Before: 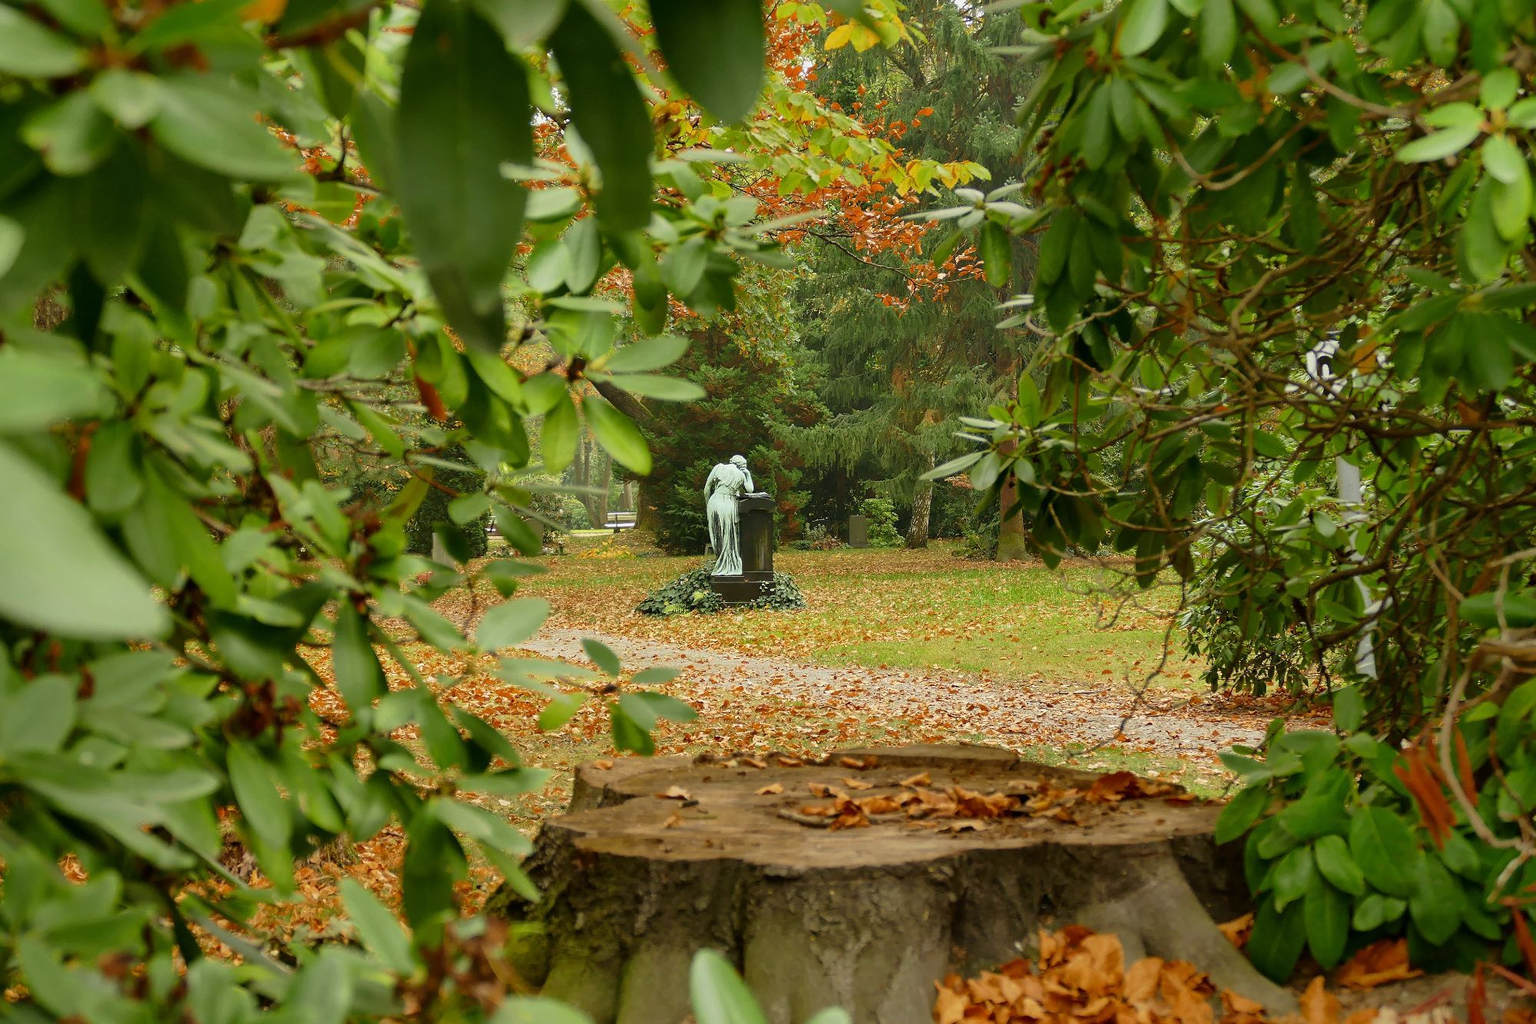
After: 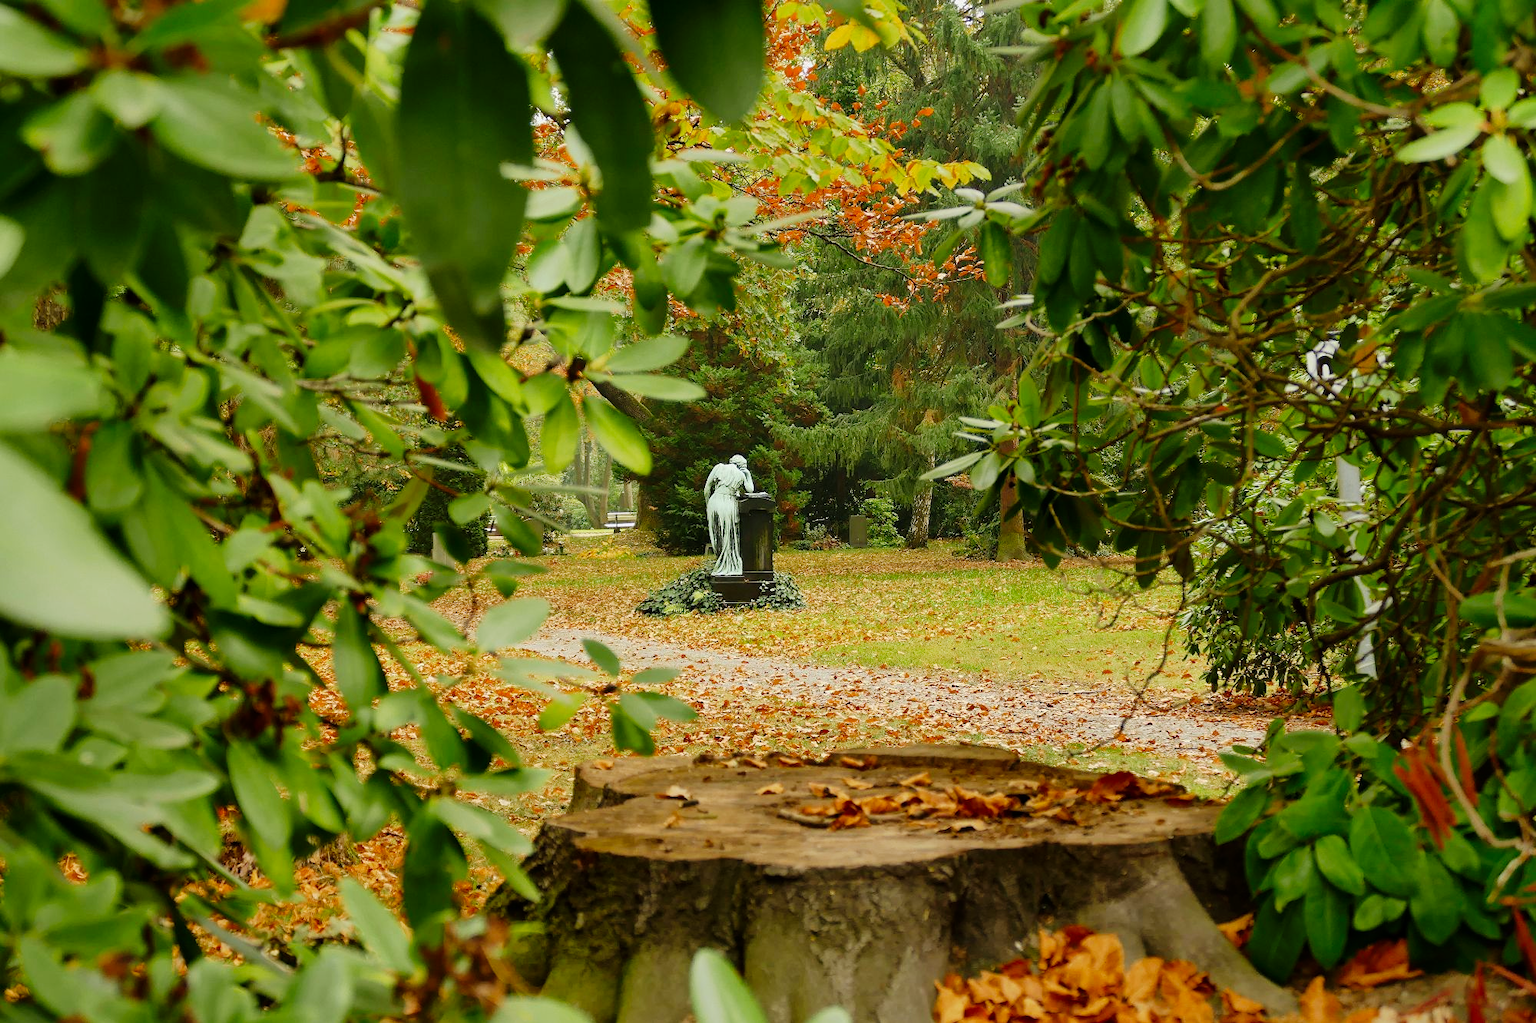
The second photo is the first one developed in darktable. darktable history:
tone curve: curves: ch0 [(0.003, 0) (0.066, 0.031) (0.163, 0.112) (0.264, 0.238) (0.395, 0.408) (0.517, 0.56) (0.684, 0.734) (0.791, 0.814) (1, 1)]; ch1 [(0, 0) (0.164, 0.115) (0.337, 0.332) (0.39, 0.398) (0.464, 0.461) (0.501, 0.5) (0.507, 0.5) (0.534, 0.532) (0.577, 0.59) (0.652, 0.681) (0.733, 0.749) (0.811, 0.796) (1, 1)]; ch2 [(0, 0) (0.337, 0.382) (0.464, 0.476) (0.501, 0.5) (0.527, 0.54) (0.551, 0.565) (0.6, 0.59) (0.687, 0.675) (1, 1)], preserve colors none
